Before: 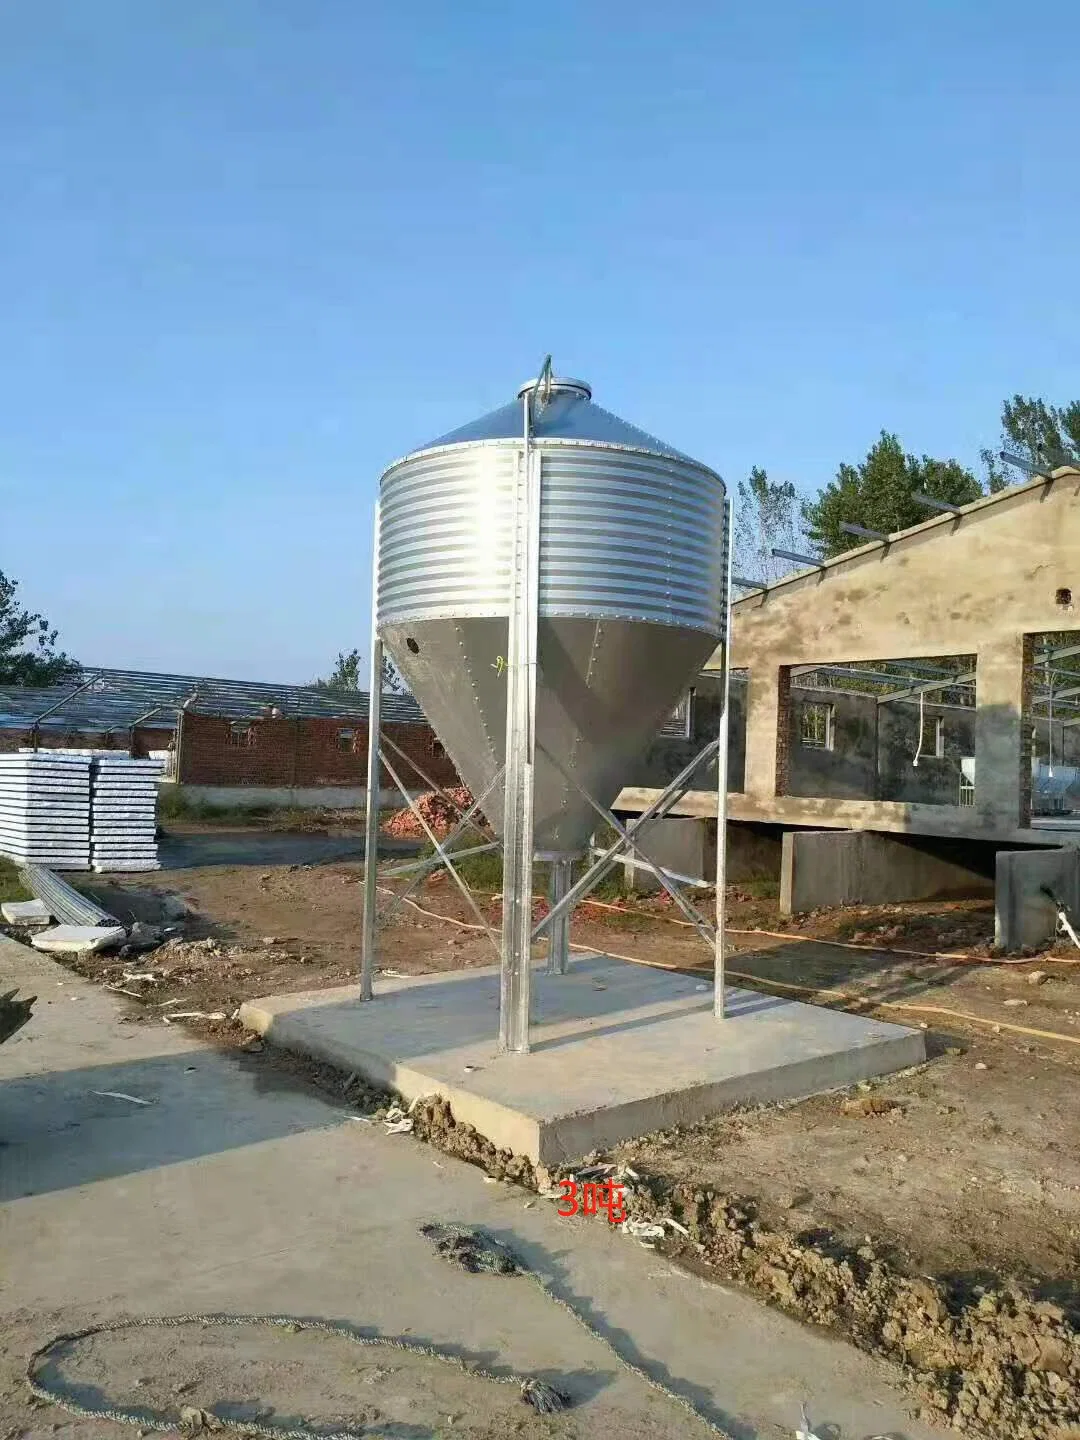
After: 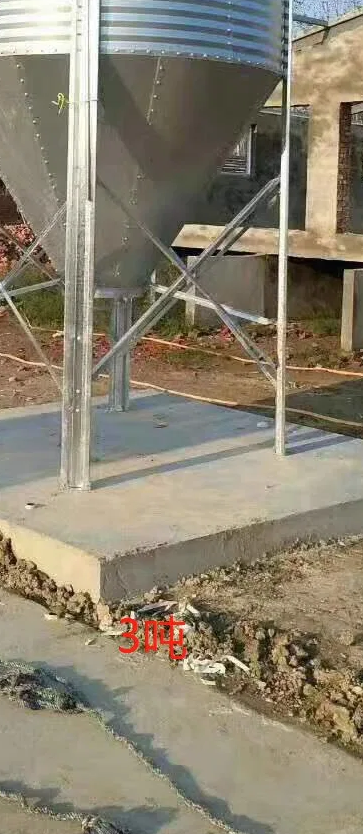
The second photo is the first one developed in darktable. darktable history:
crop: left 40.687%, top 39.115%, right 25.613%, bottom 2.928%
